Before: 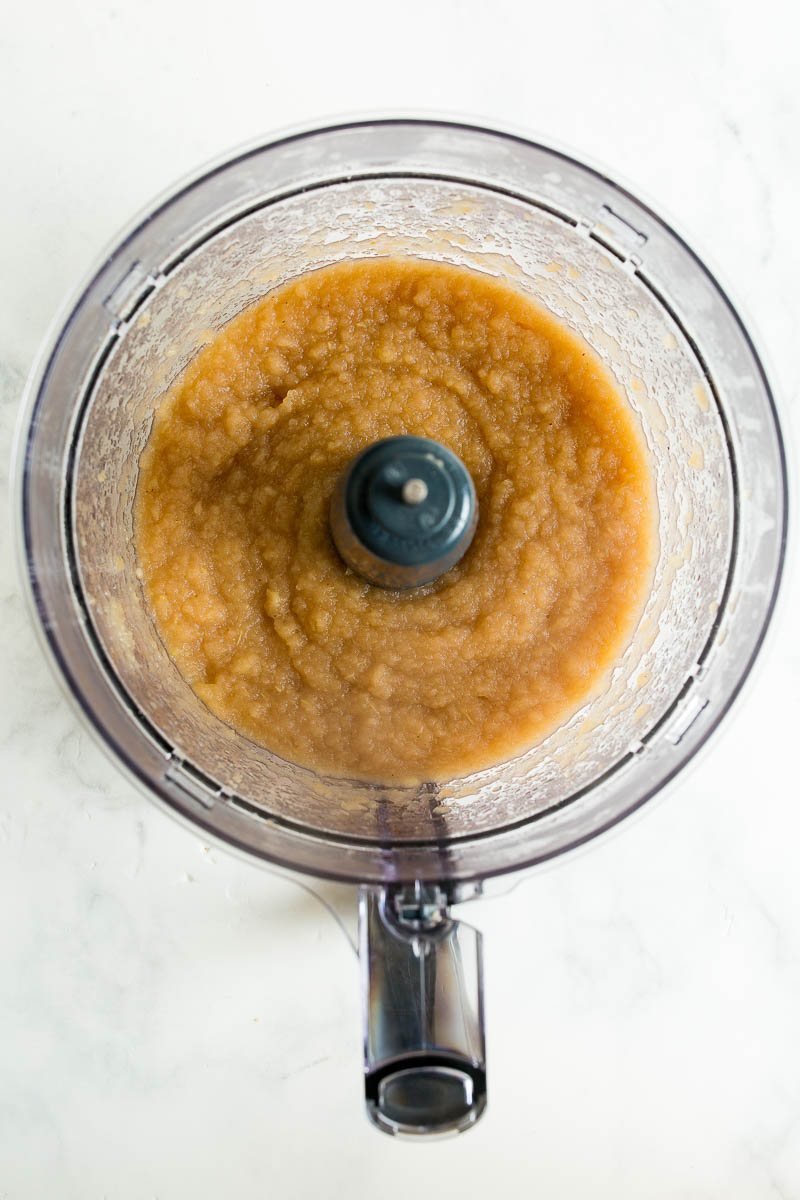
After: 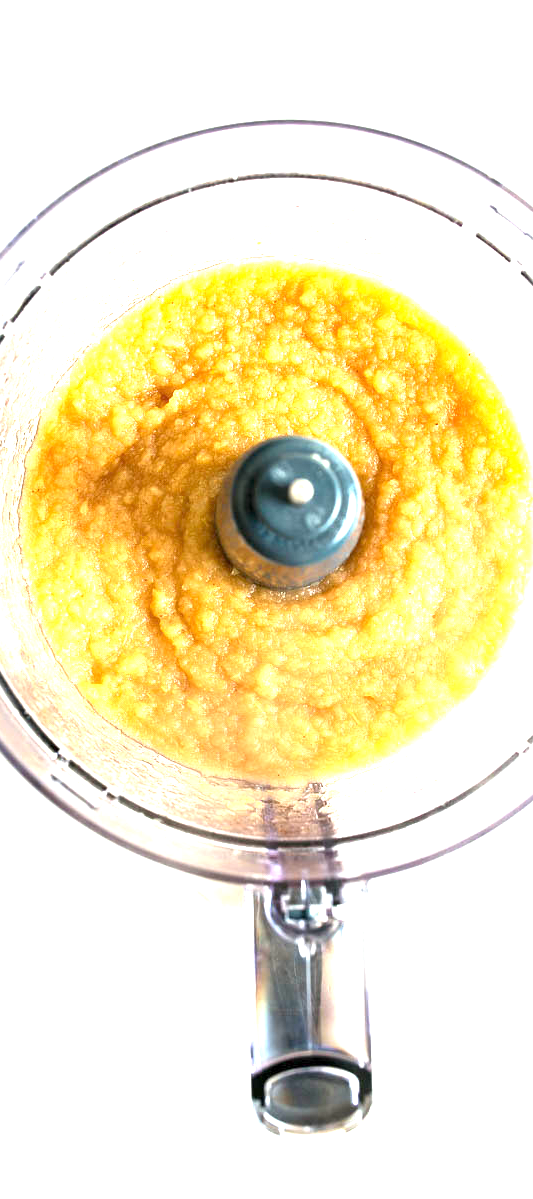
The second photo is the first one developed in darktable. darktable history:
exposure: exposure 2 EV, compensate highlight preservation false
rotate and perspective: automatic cropping off
crop and rotate: left 14.292%, right 19.041%
